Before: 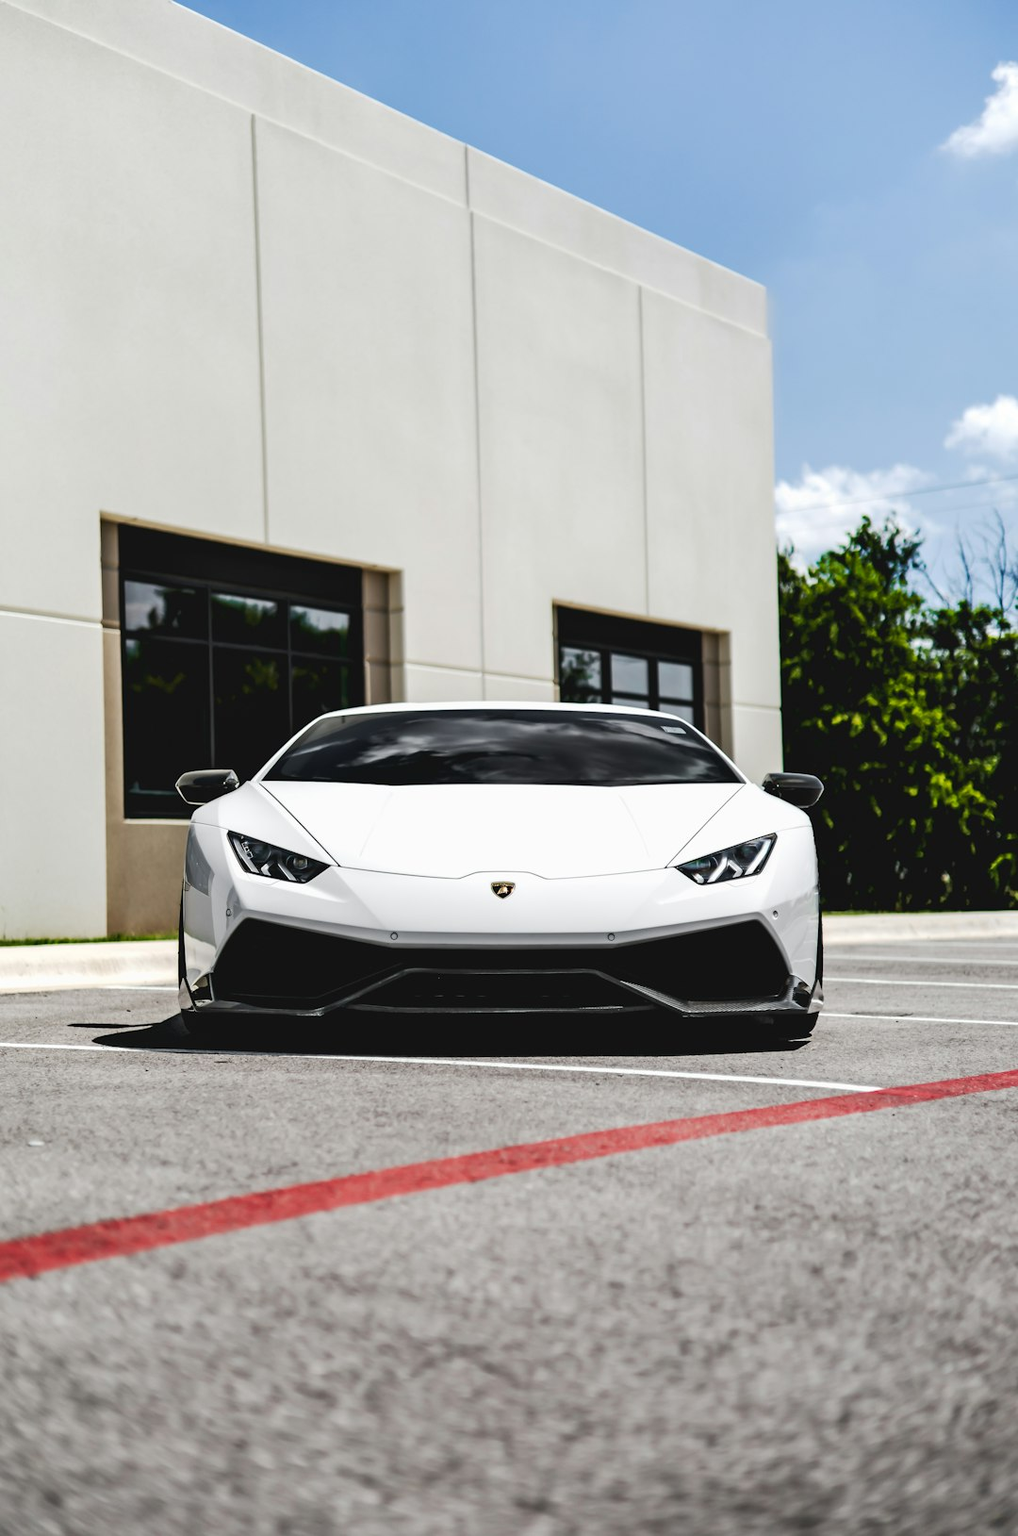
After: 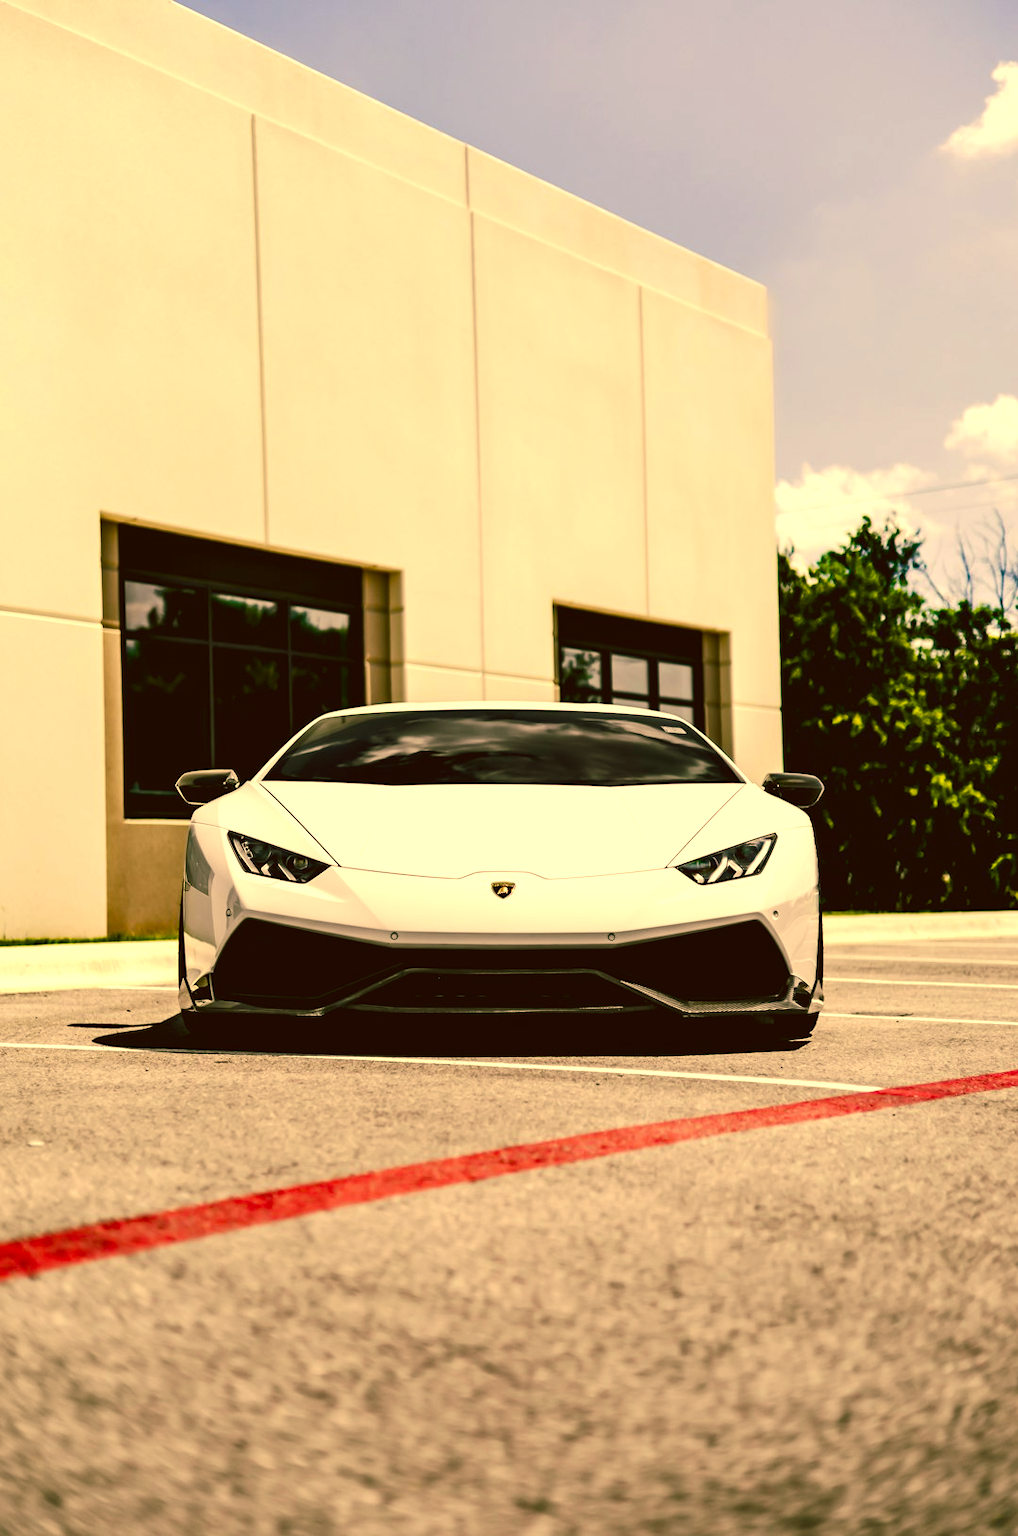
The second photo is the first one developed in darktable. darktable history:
color correction: highlights a* 9.82, highlights b* 38.57, shadows a* 14.12, shadows b* 3.37
tone equalizer: -8 EV -0.402 EV, -7 EV -0.421 EV, -6 EV -0.359 EV, -5 EV -0.253 EV, -3 EV 0.226 EV, -2 EV 0.338 EV, -1 EV 0.387 EV, +0 EV 0.396 EV, edges refinement/feathering 500, mask exposure compensation -1.57 EV, preserve details no
color balance rgb: shadows lift › chroma 11.98%, shadows lift › hue 130.93°, highlights gain › chroma 0.168%, highlights gain › hue 332.07°, perceptual saturation grading › global saturation 20%, perceptual saturation grading › highlights -24.734%, perceptual saturation grading › shadows 49.637%
